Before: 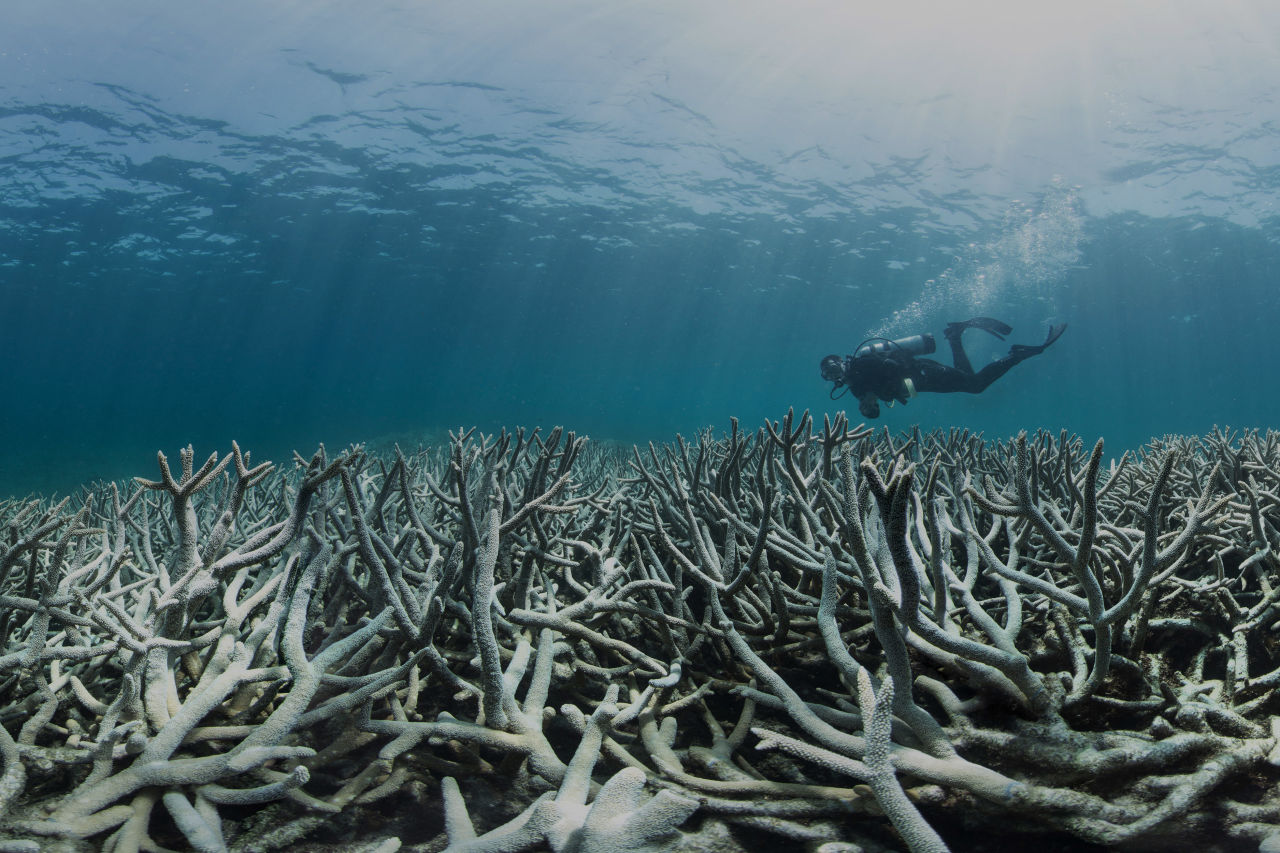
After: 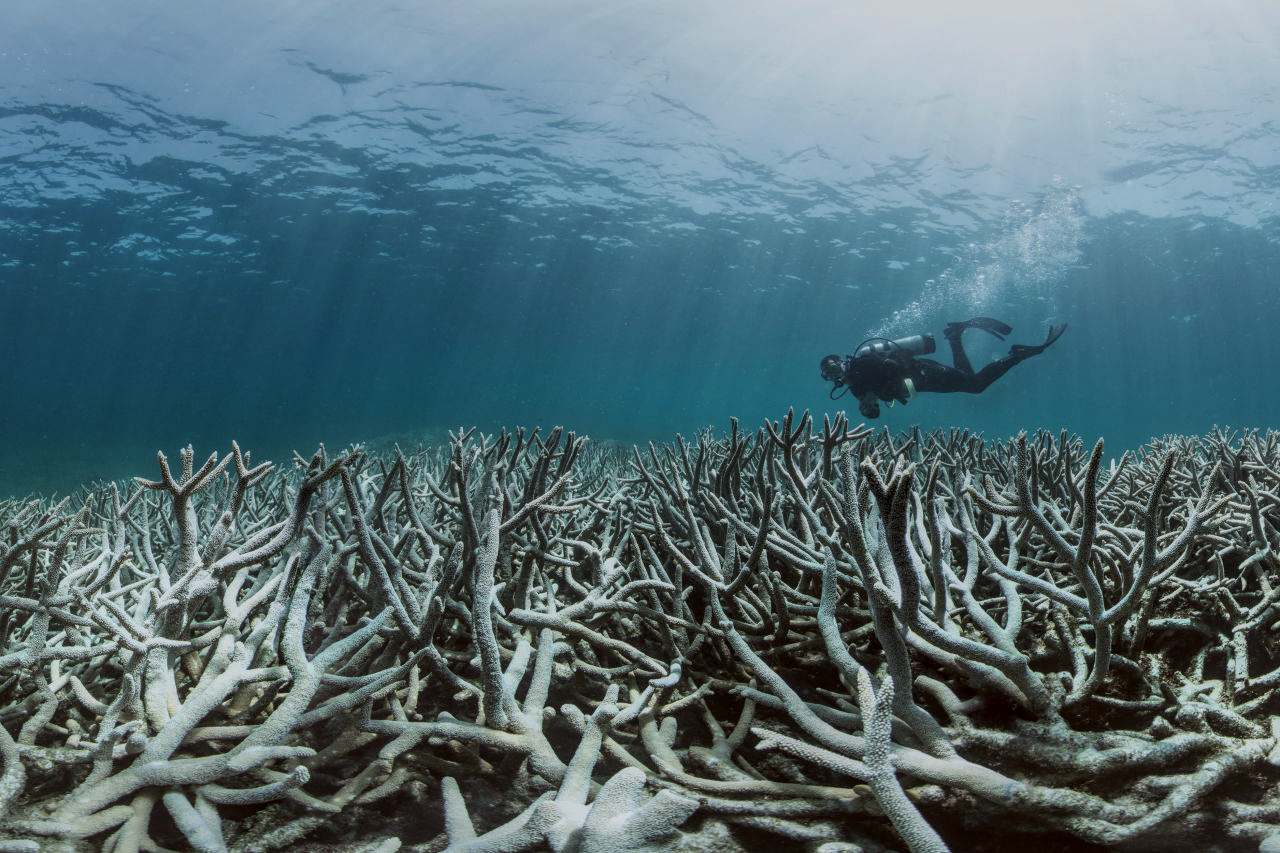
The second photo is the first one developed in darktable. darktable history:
local contrast: detail 142%
color correction: highlights a* -3.28, highlights b* -6.24, shadows a* 3.1, shadows b* 5.19
bloom: size 40%
